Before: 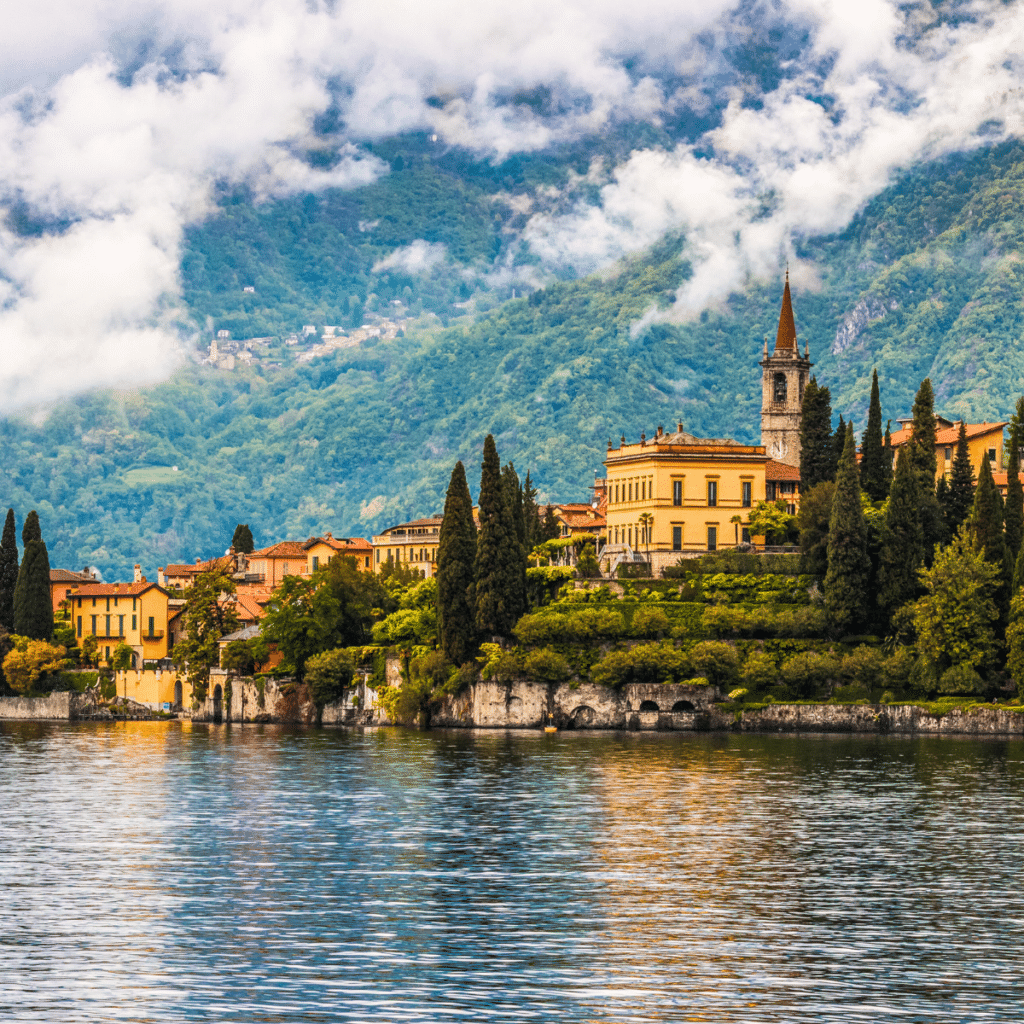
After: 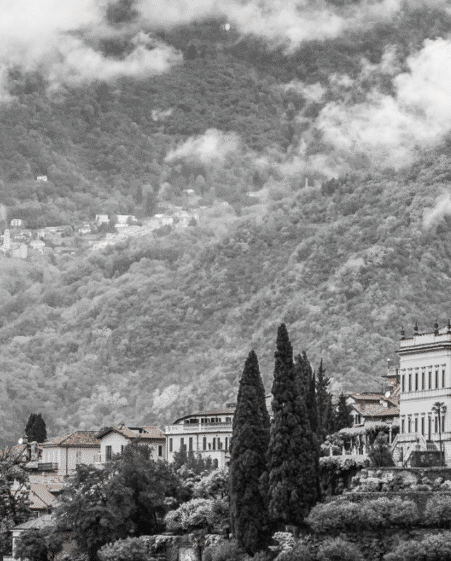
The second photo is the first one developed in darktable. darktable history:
color zones: curves: ch1 [(0, 0.006) (0.094, 0.285) (0.171, 0.001) (0.429, 0.001) (0.571, 0.003) (0.714, 0.004) (0.857, 0.004) (1, 0.006)]
crop: left 20.248%, top 10.86%, right 35.675%, bottom 34.321%
